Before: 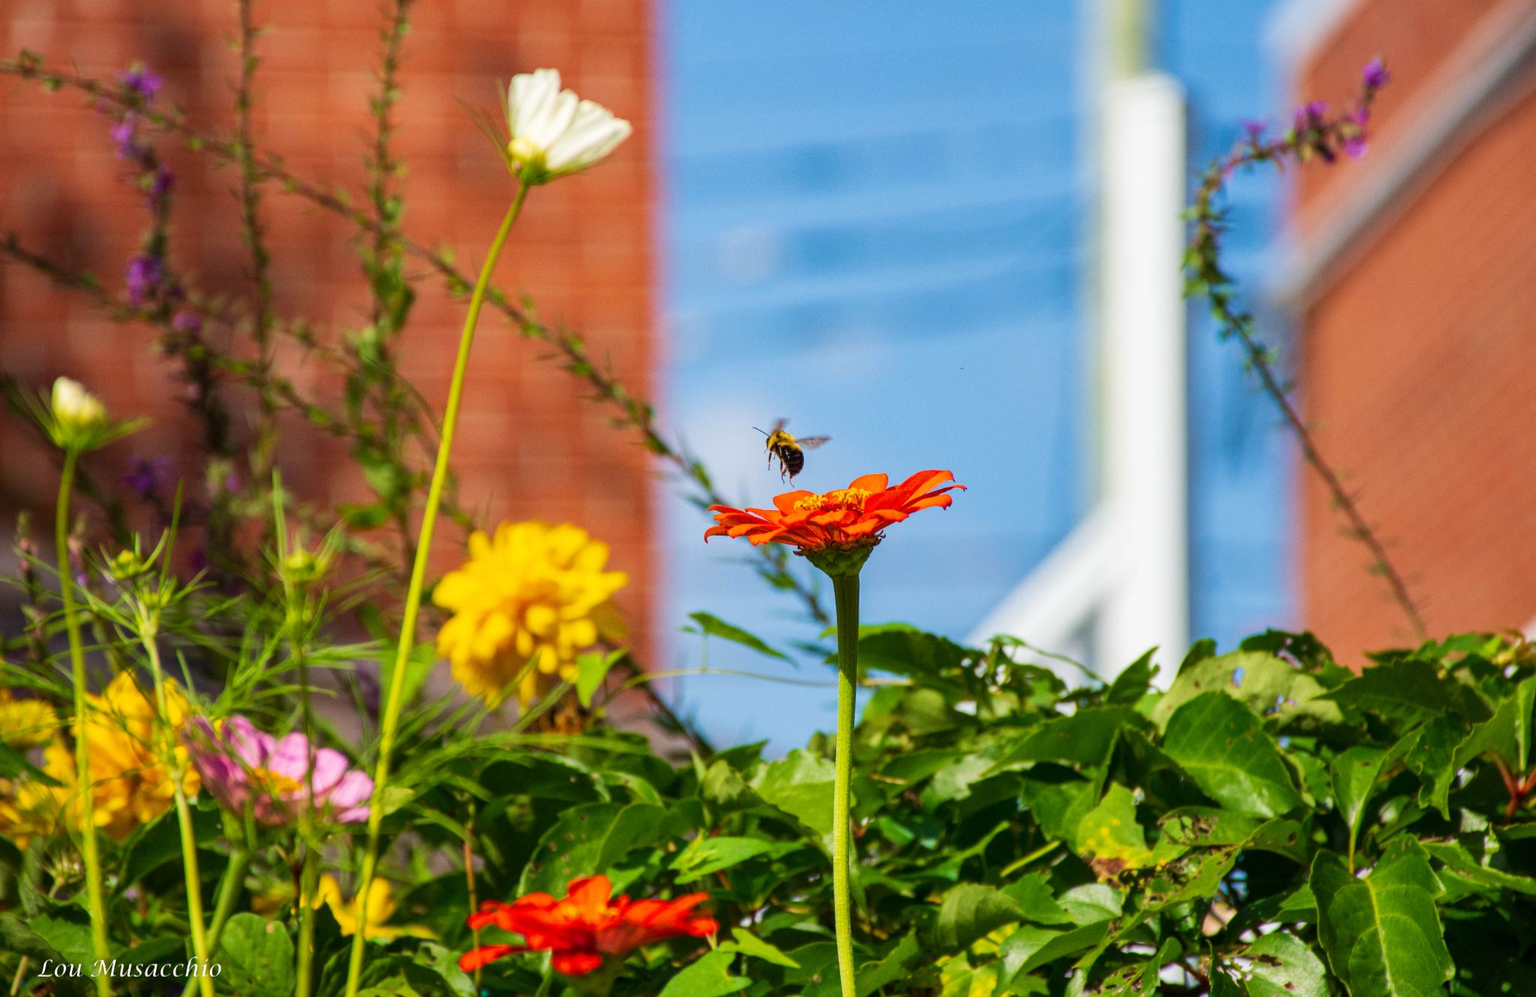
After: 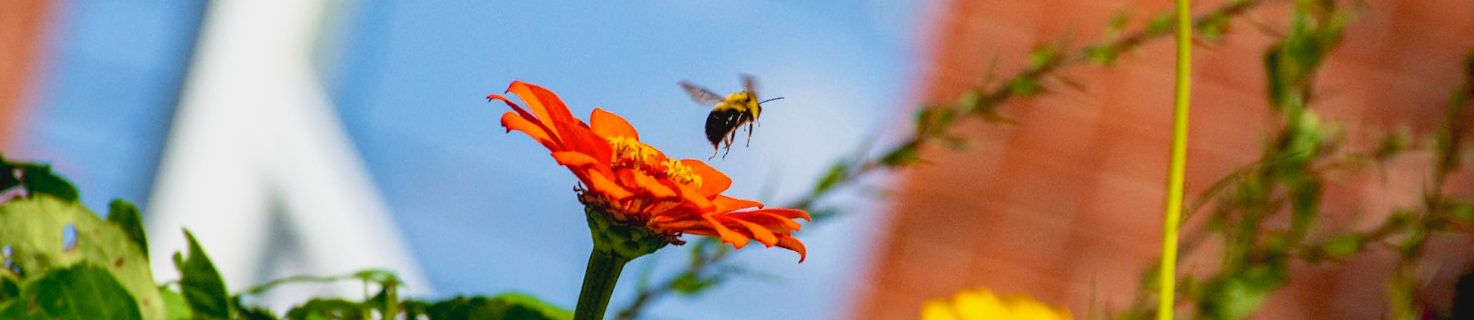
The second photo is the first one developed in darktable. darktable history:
contrast brightness saturation: contrast -0.1, saturation -0.1
crop and rotate: angle 16.12°, top 30.835%, bottom 35.653%
base curve: curves: ch0 [(0.017, 0) (0.425, 0.441) (0.844, 0.933) (1, 1)], preserve colors none
